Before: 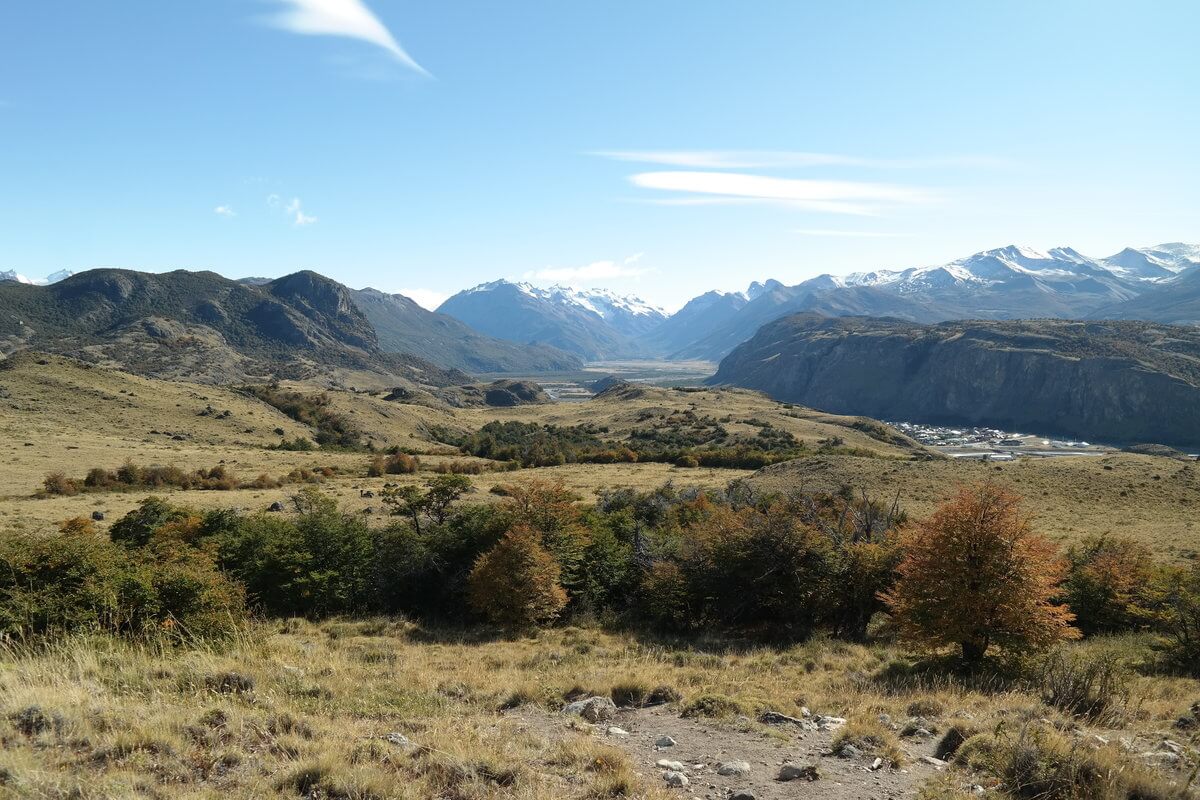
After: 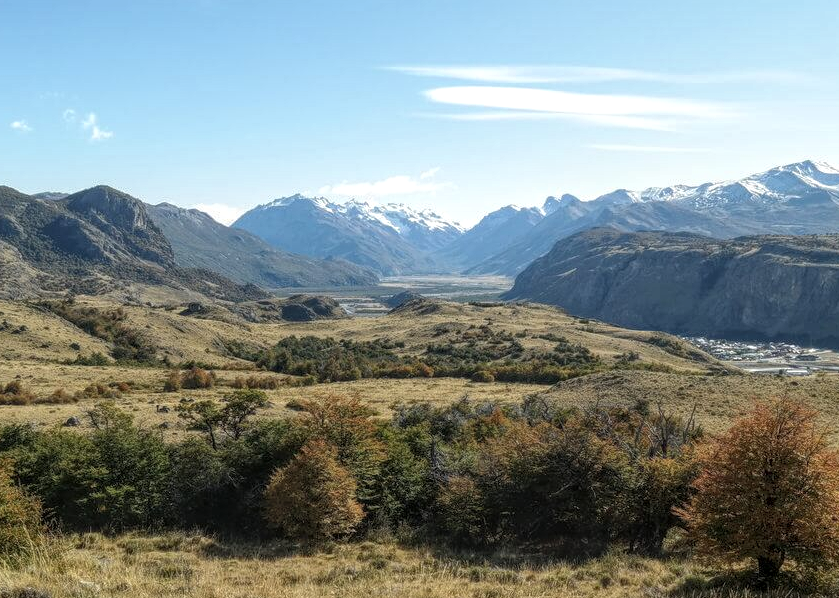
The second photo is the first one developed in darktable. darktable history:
crop and rotate: left 17.046%, top 10.659%, right 12.989%, bottom 14.553%
local contrast: highlights 74%, shadows 55%, detail 176%, midtone range 0.207
